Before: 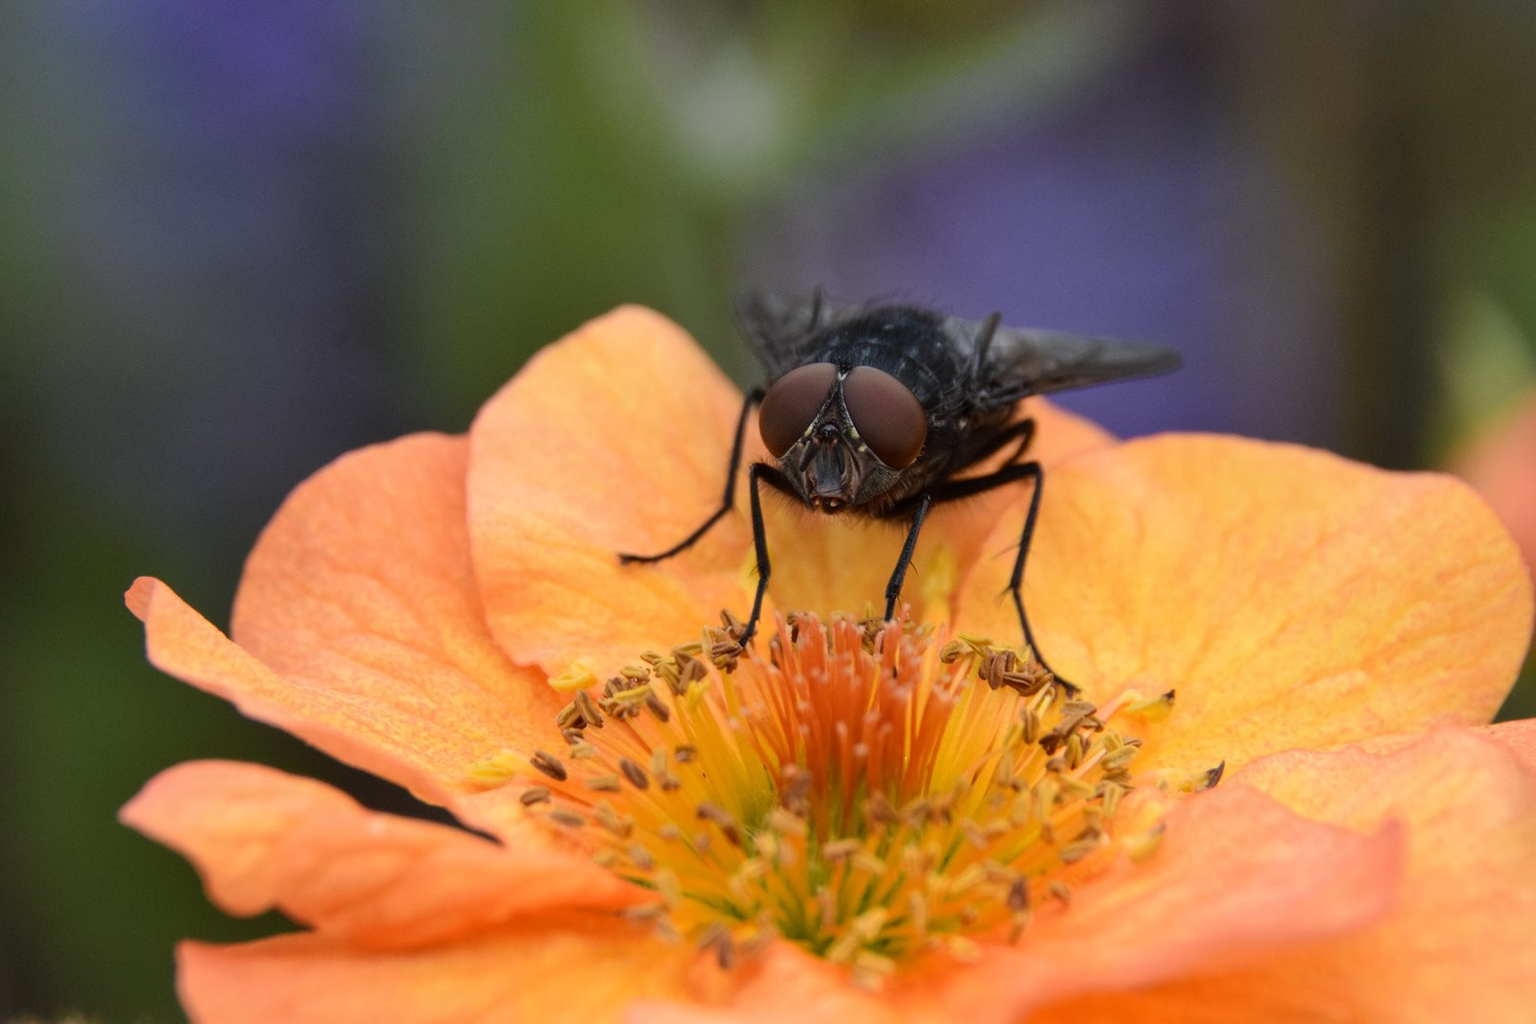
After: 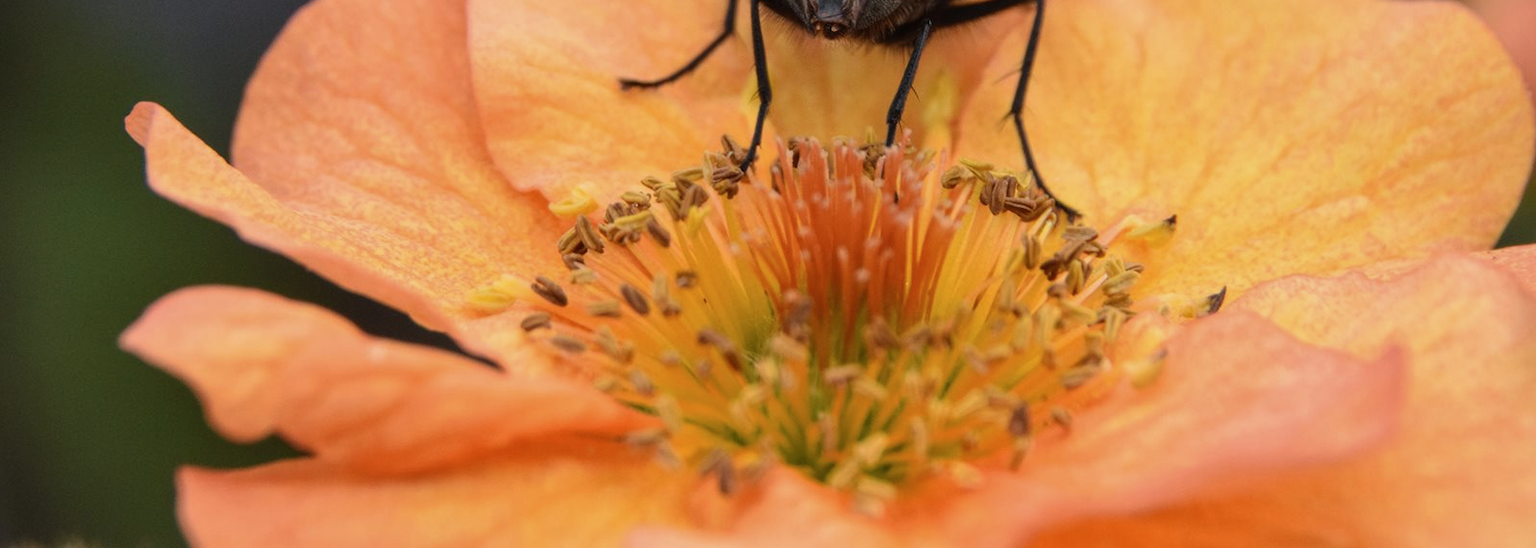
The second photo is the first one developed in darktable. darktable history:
crop and rotate: top 46.432%, right 0.101%
local contrast: highlights 101%, shadows 103%, detail 119%, midtone range 0.2
contrast brightness saturation: contrast -0.083, brightness -0.033, saturation -0.107
